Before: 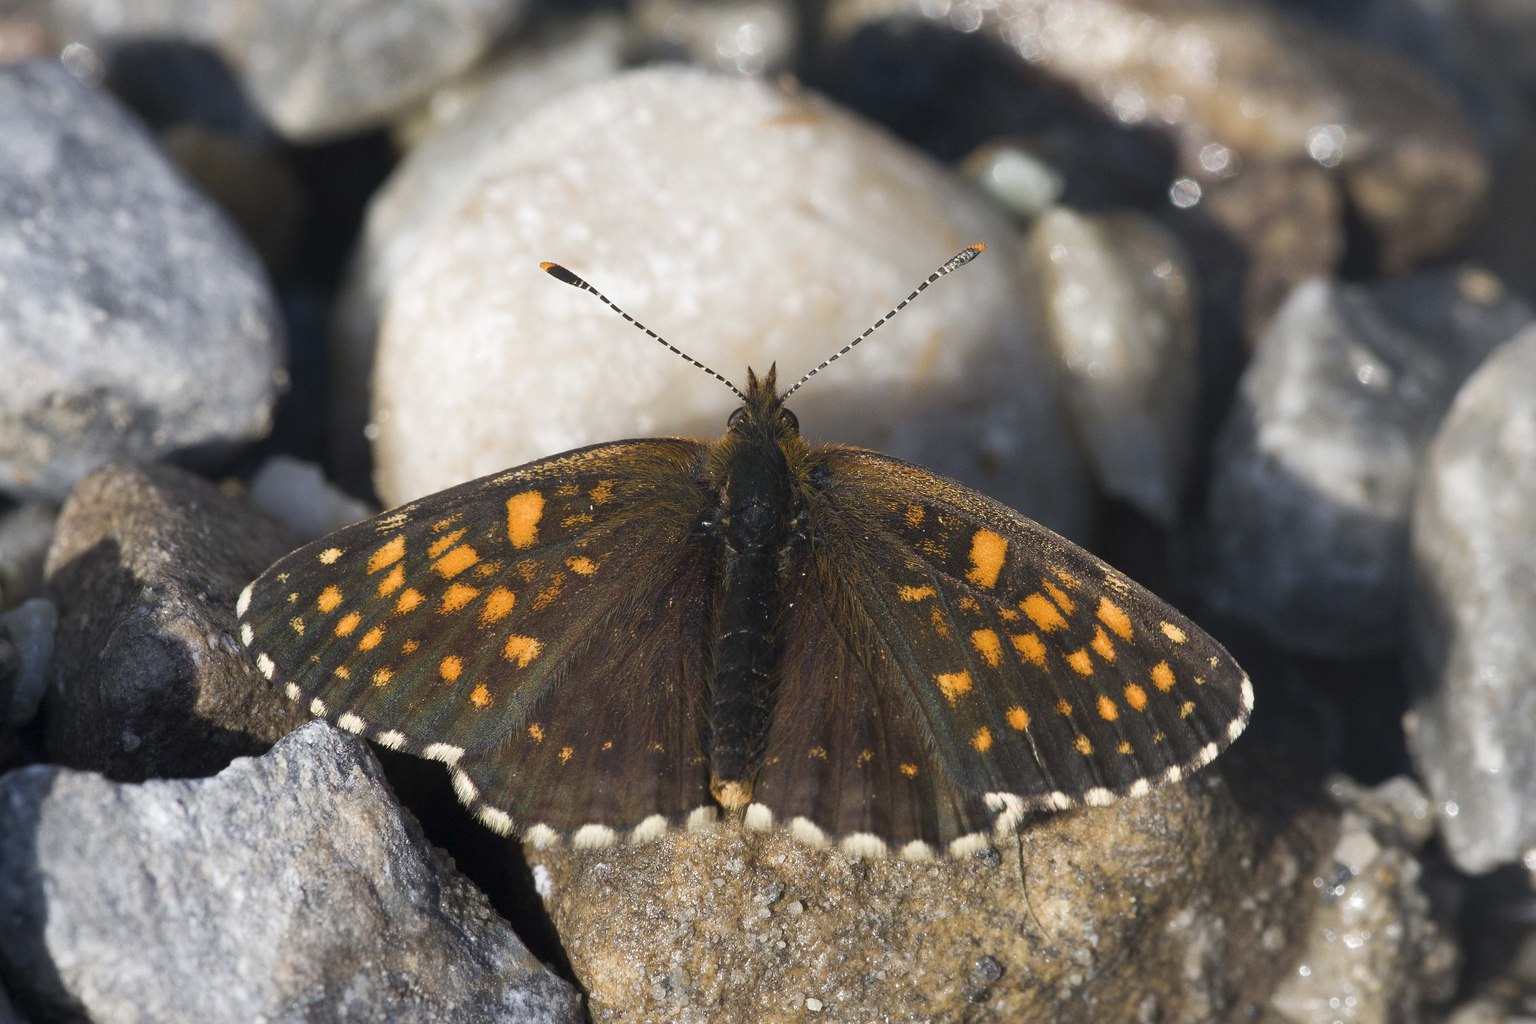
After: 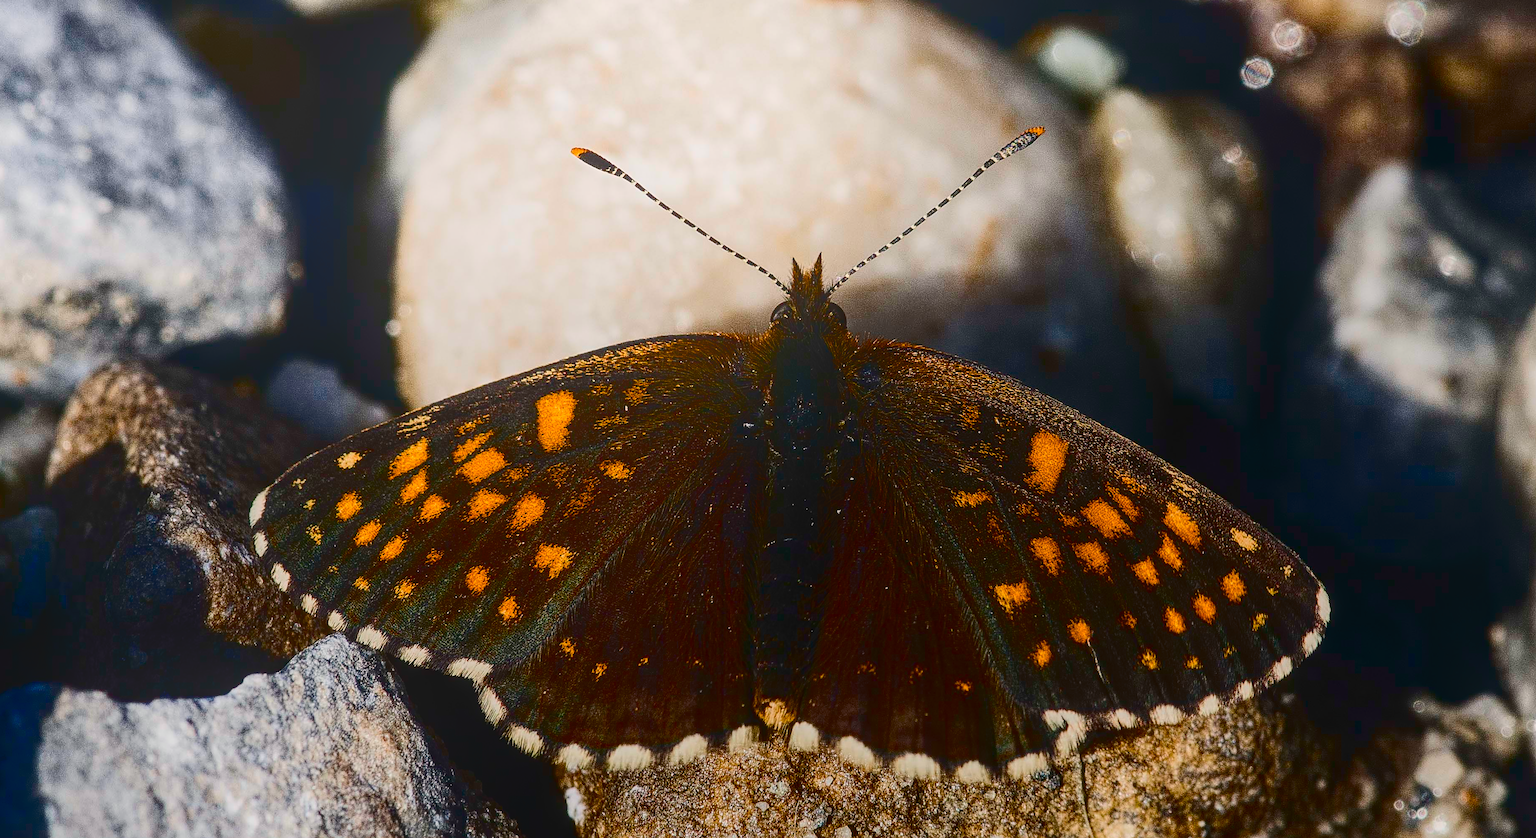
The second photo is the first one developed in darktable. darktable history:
color balance rgb: highlights gain › chroma 1.005%, highlights gain › hue 60.13°, perceptual saturation grading › global saturation 25.294%, perceptual saturation grading › highlights -28.869%, perceptual saturation grading › shadows 33.603%, global vibrance 16.812%, saturation formula JzAzBz (2021)
contrast brightness saturation: contrast 0.409, brightness 0.104, saturation 0.206
crop and rotate: angle 0.1°, top 11.979%, right 5.57%, bottom 10.664%
exposure: exposure -0.489 EV, compensate highlight preservation false
sharpen: on, module defaults
local contrast: highlights 66%, shadows 35%, detail 166%, midtone range 0.2
contrast equalizer: y [[0.439, 0.44, 0.442, 0.457, 0.493, 0.498], [0.5 ×6], [0.5 ×6], [0 ×6], [0 ×6]], mix 0.521
tone curve: curves: ch0 [(0, 0) (0.003, 0.007) (0.011, 0.009) (0.025, 0.014) (0.044, 0.022) (0.069, 0.029) (0.1, 0.037) (0.136, 0.052) (0.177, 0.083) (0.224, 0.121) (0.277, 0.177) (0.335, 0.258) (0.399, 0.351) (0.468, 0.454) (0.543, 0.557) (0.623, 0.654) (0.709, 0.744) (0.801, 0.825) (0.898, 0.909) (1, 1)], color space Lab, independent channels, preserve colors none
